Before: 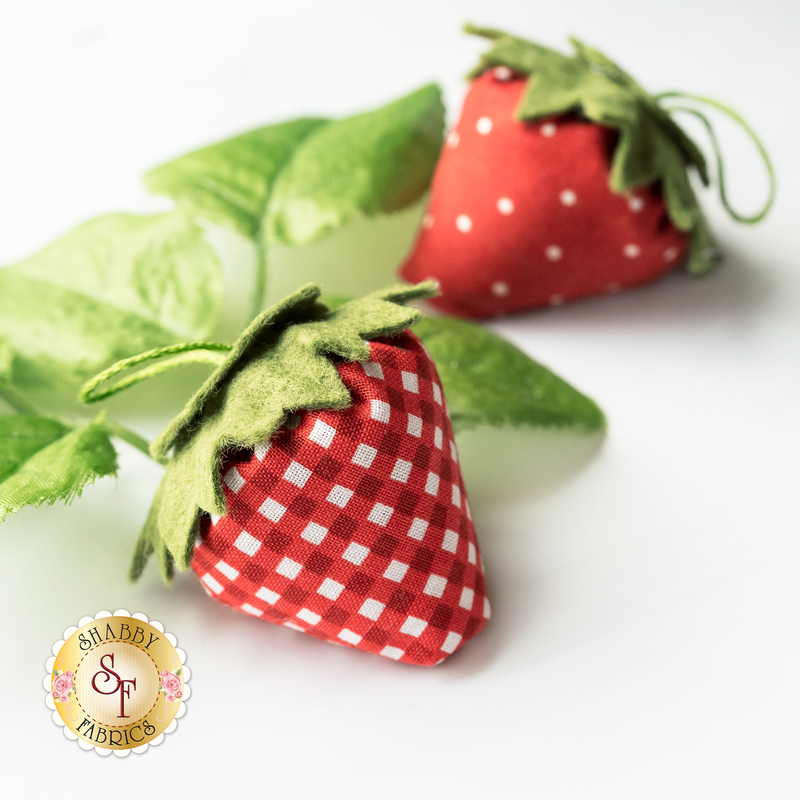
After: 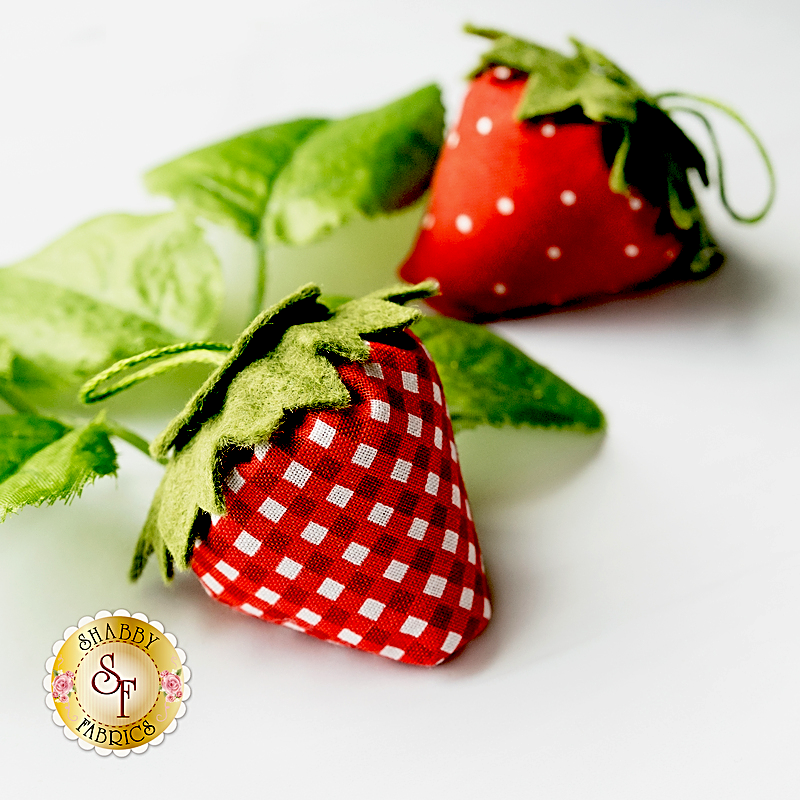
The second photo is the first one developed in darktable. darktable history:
exposure: black level correction 0.1, exposure -0.092 EV, compensate highlight preservation false
sharpen: on, module defaults
